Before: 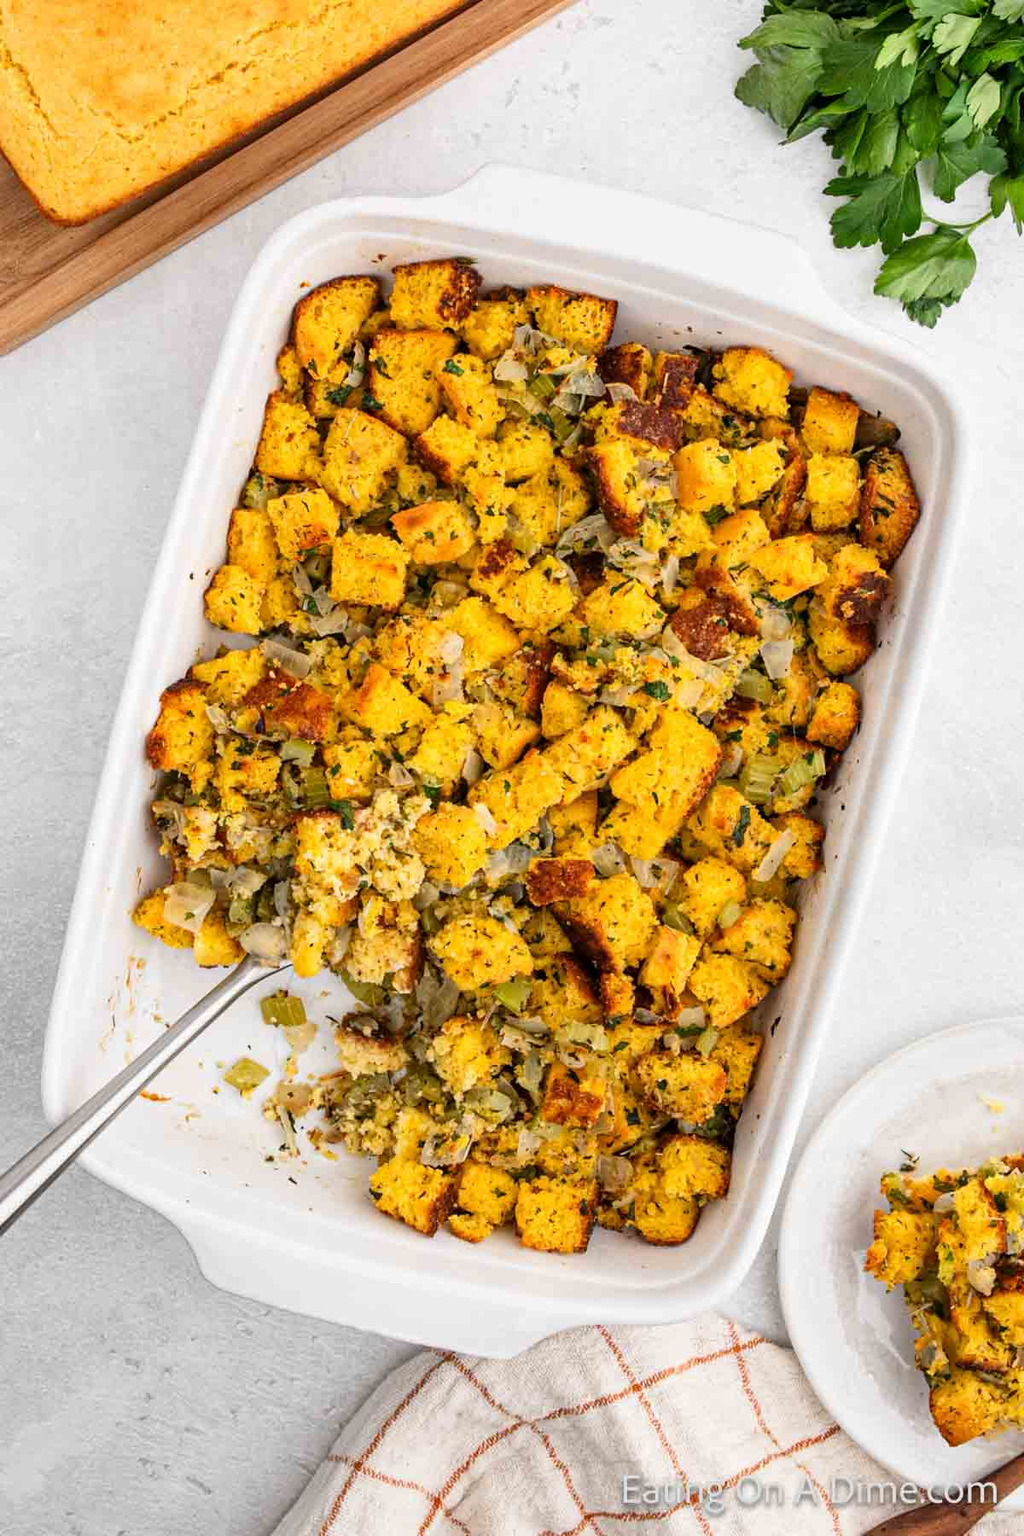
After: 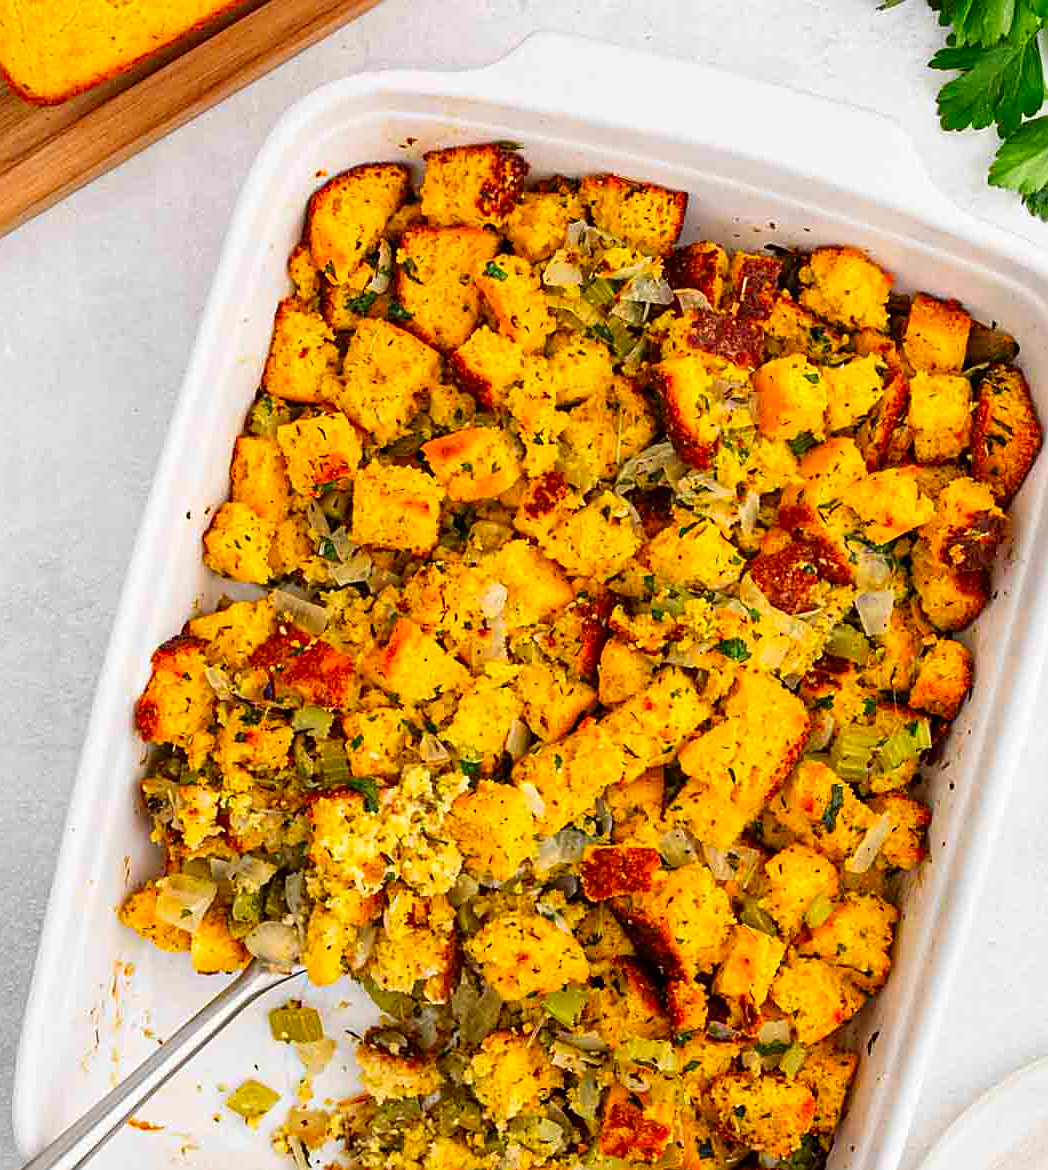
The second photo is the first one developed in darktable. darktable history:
crop: left 3.03%, top 8.909%, right 9.612%, bottom 25.961%
contrast brightness saturation: saturation 0.497
sharpen: on, module defaults
